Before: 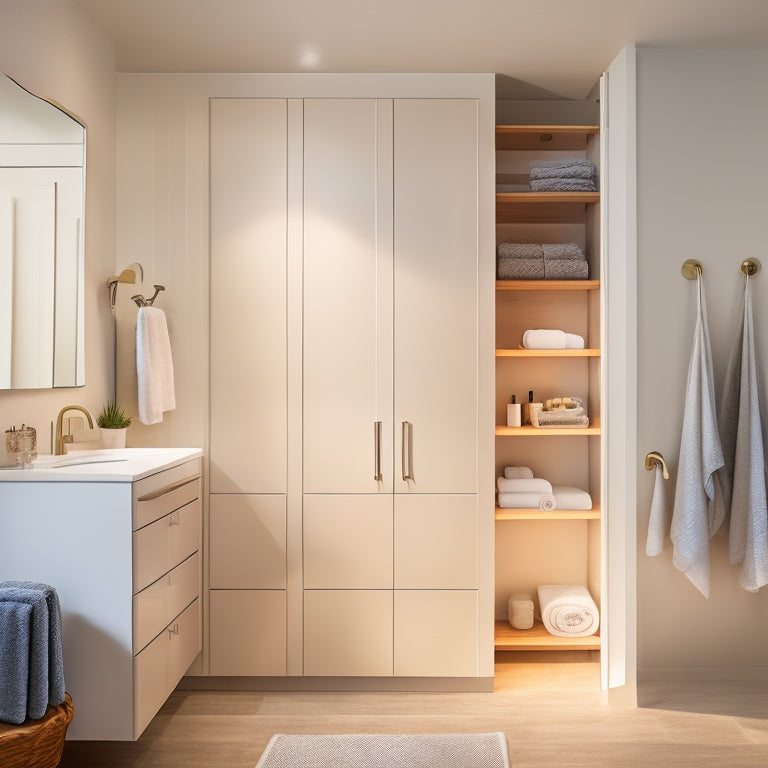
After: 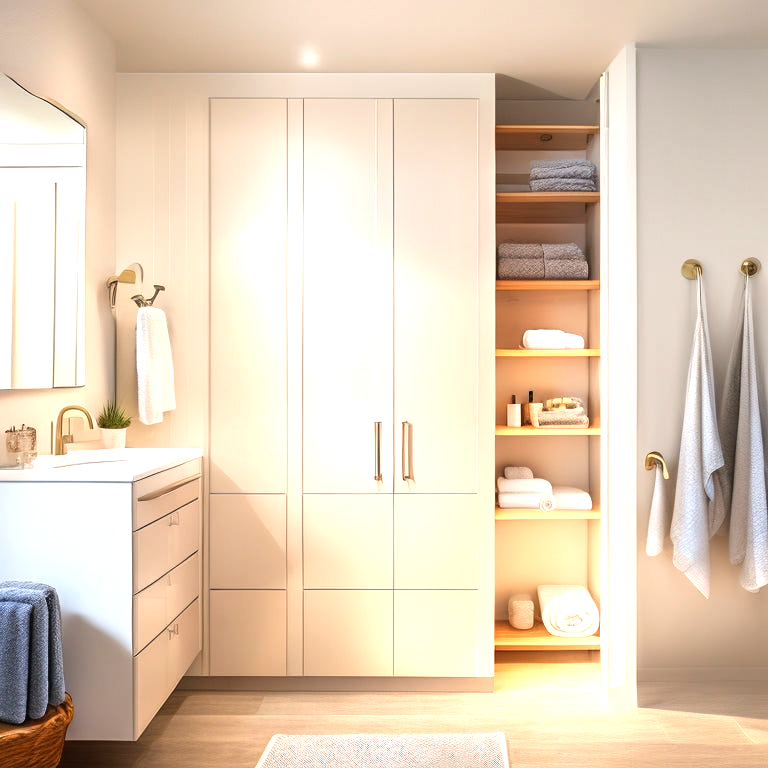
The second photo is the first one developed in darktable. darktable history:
levels: levels [0, 0.394, 0.787]
exposure: compensate highlight preservation false
